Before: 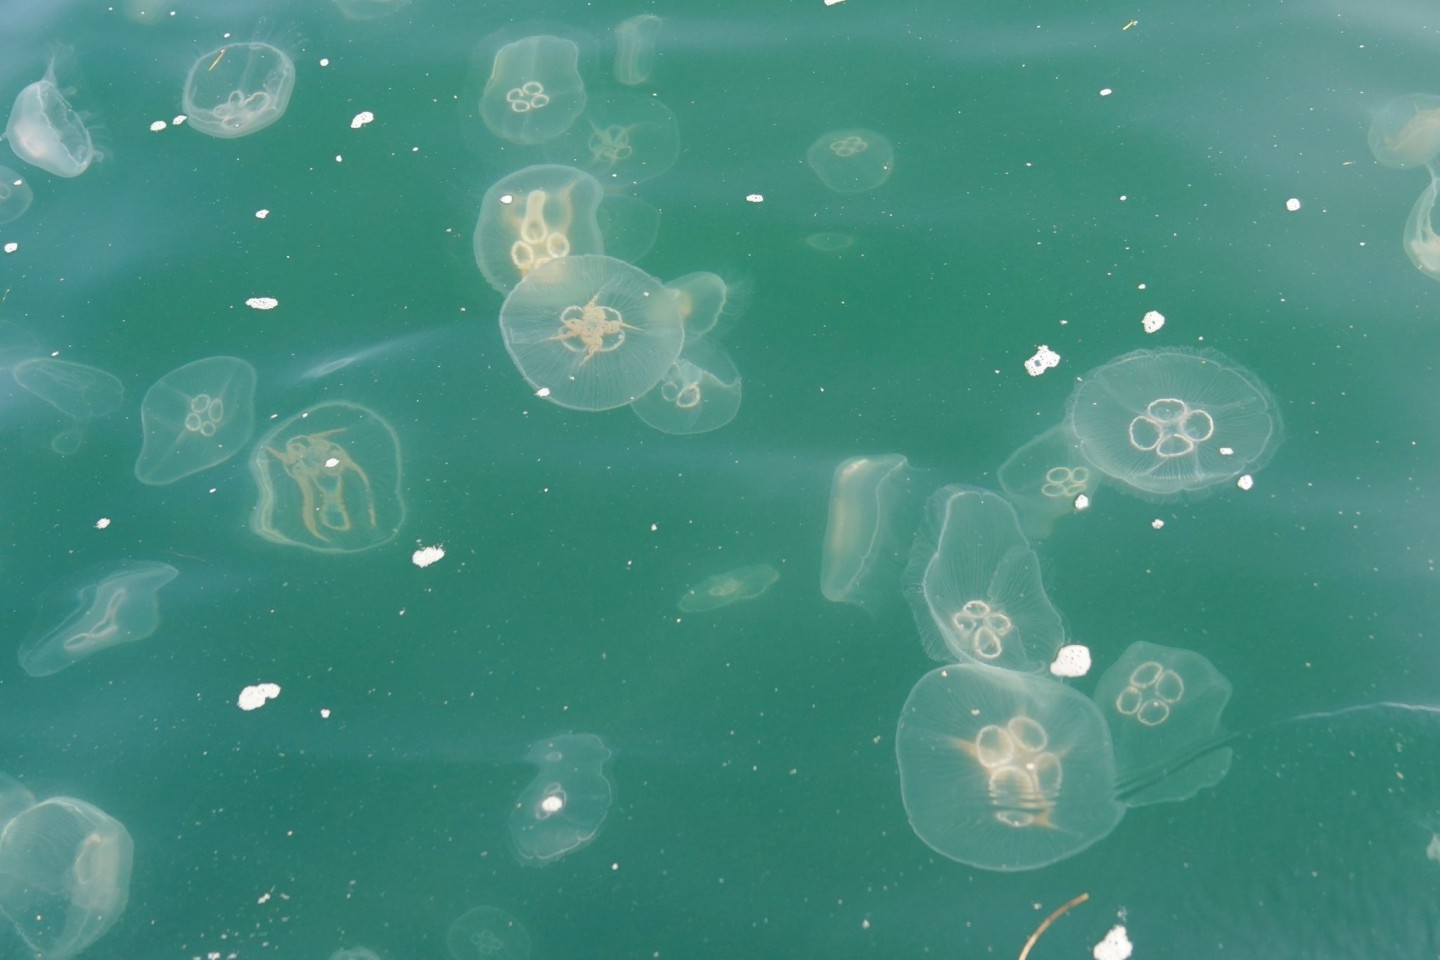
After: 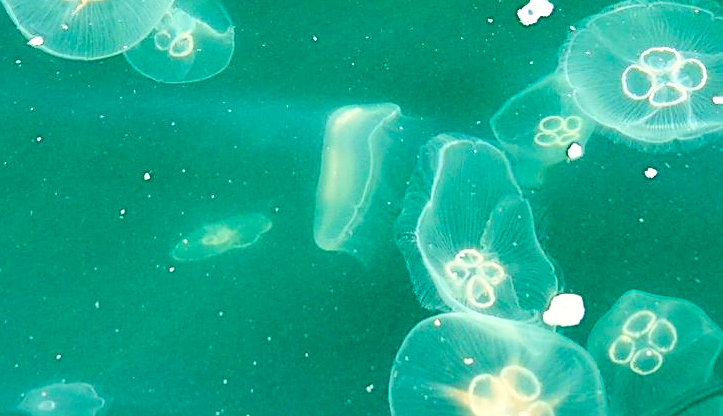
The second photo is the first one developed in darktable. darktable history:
exposure: exposure 0.378 EV, compensate highlight preservation false
crop: left 35.221%, top 36.604%, right 14.562%, bottom 19.99%
sharpen: on, module defaults
shadows and highlights: shadows 24.49, highlights -77.73, soften with gaussian
base curve: curves: ch0 [(0, 0.003) (0.001, 0.002) (0.006, 0.004) (0.02, 0.022) (0.048, 0.086) (0.094, 0.234) (0.162, 0.431) (0.258, 0.629) (0.385, 0.8) (0.548, 0.918) (0.751, 0.988) (1, 1)]
